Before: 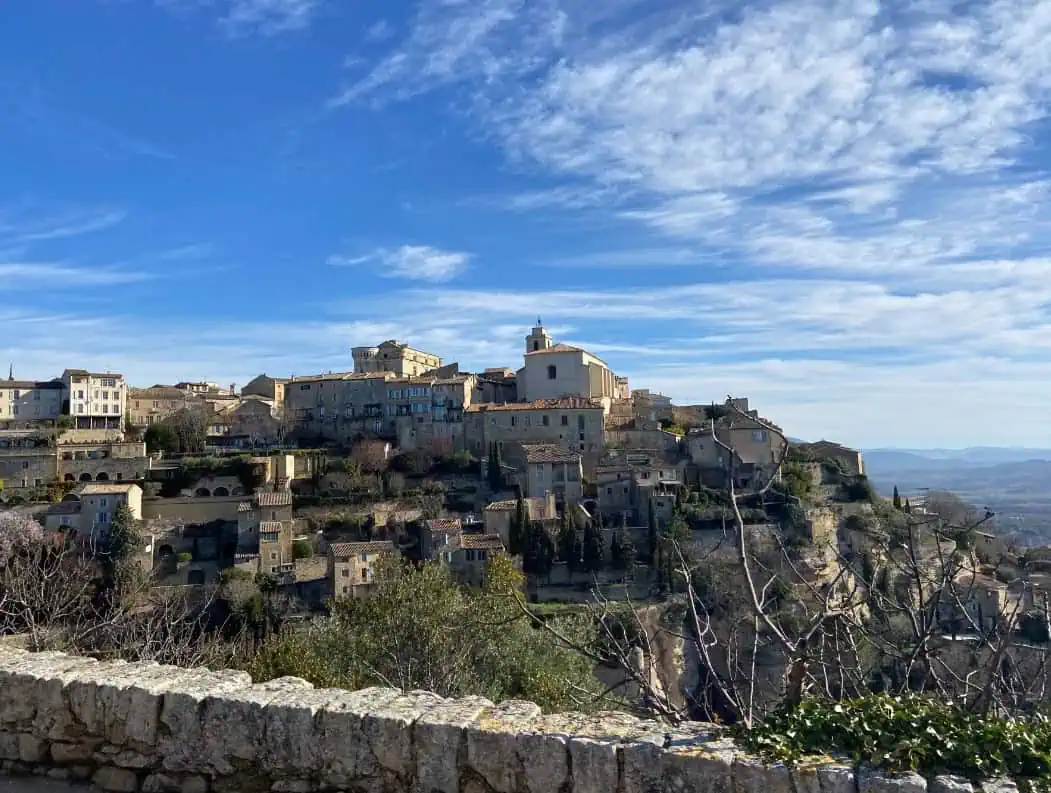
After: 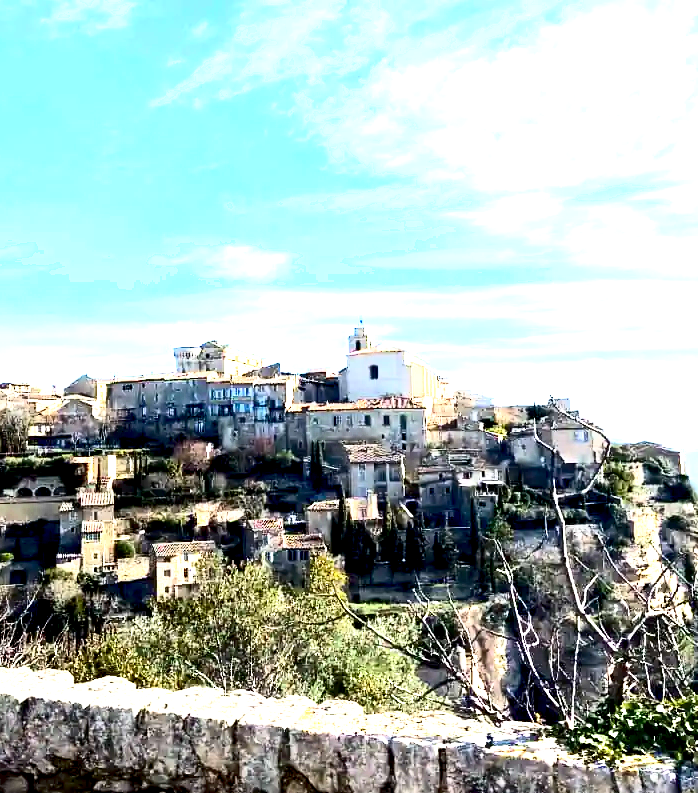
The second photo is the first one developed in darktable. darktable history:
exposure: black level correction 0, exposure 1.199 EV, compensate highlight preservation false
crop: left 16.94%, right 16.643%
contrast brightness saturation: contrast 0.308, brightness -0.072, saturation 0.168
tone equalizer: -8 EV -0.734 EV, -7 EV -0.732 EV, -6 EV -0.567 EV, -5 EV -0.396 EV, -3 EV 0.402 EV, -2 EV 0.6 EV, -1 EV 0.698 EV, +0 EV 0.772 EV
shadows and highlights: shadows 1.77, highlights 38.98
base curve: curves: ch0 [(0.017, 0) (0.425, 0.441) (0.844, 0.933) (1, 1)], preserve colors none
